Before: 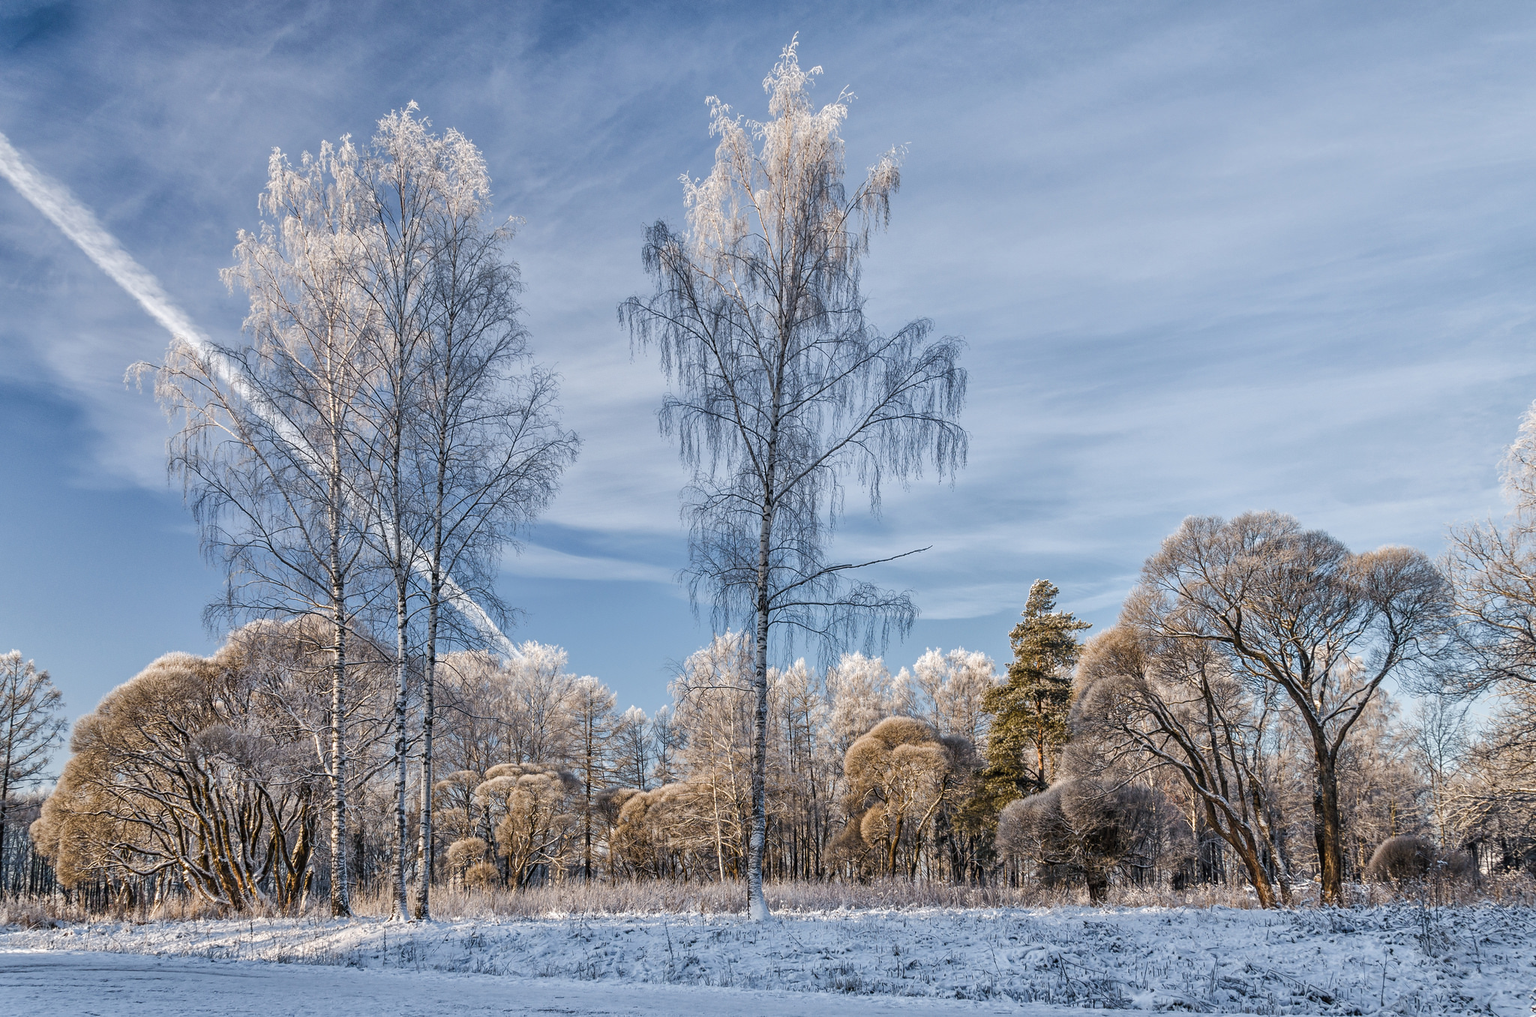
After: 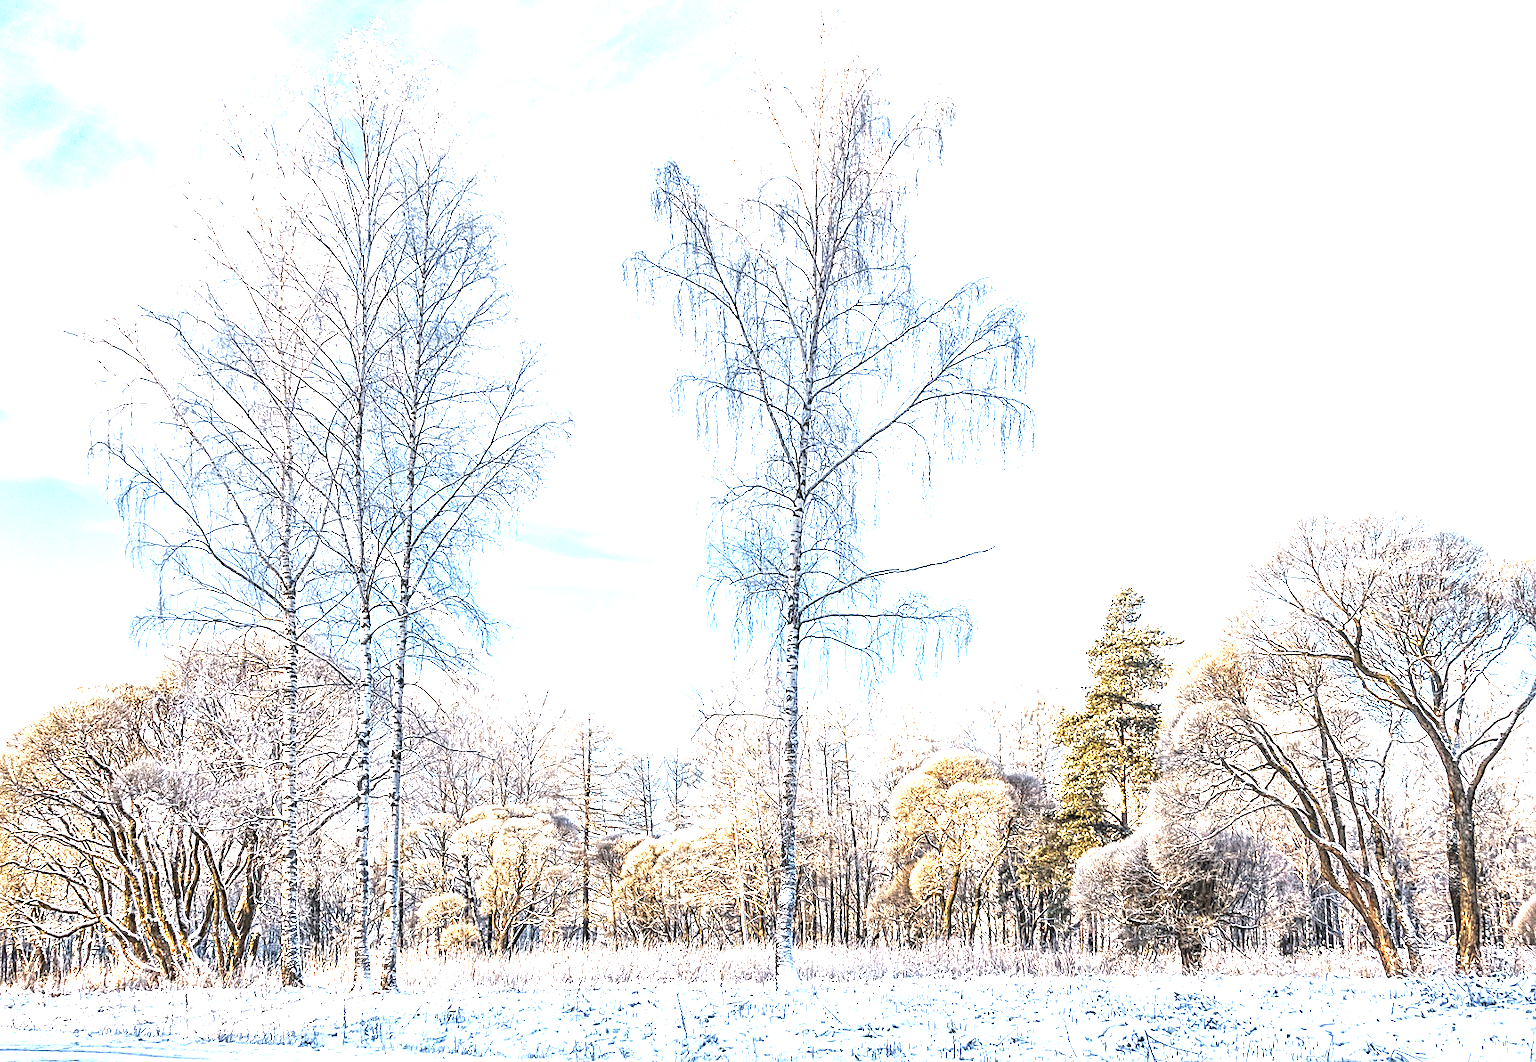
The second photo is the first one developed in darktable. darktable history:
exposure: black level correction 0, exposure 2.316 EV, compensate highlight preservation false
crop: left 6.191%, top 8.409%, right 9.536%, bottom 3.61%
sharpen: on, module defaults
local contrast: on, module defaults
